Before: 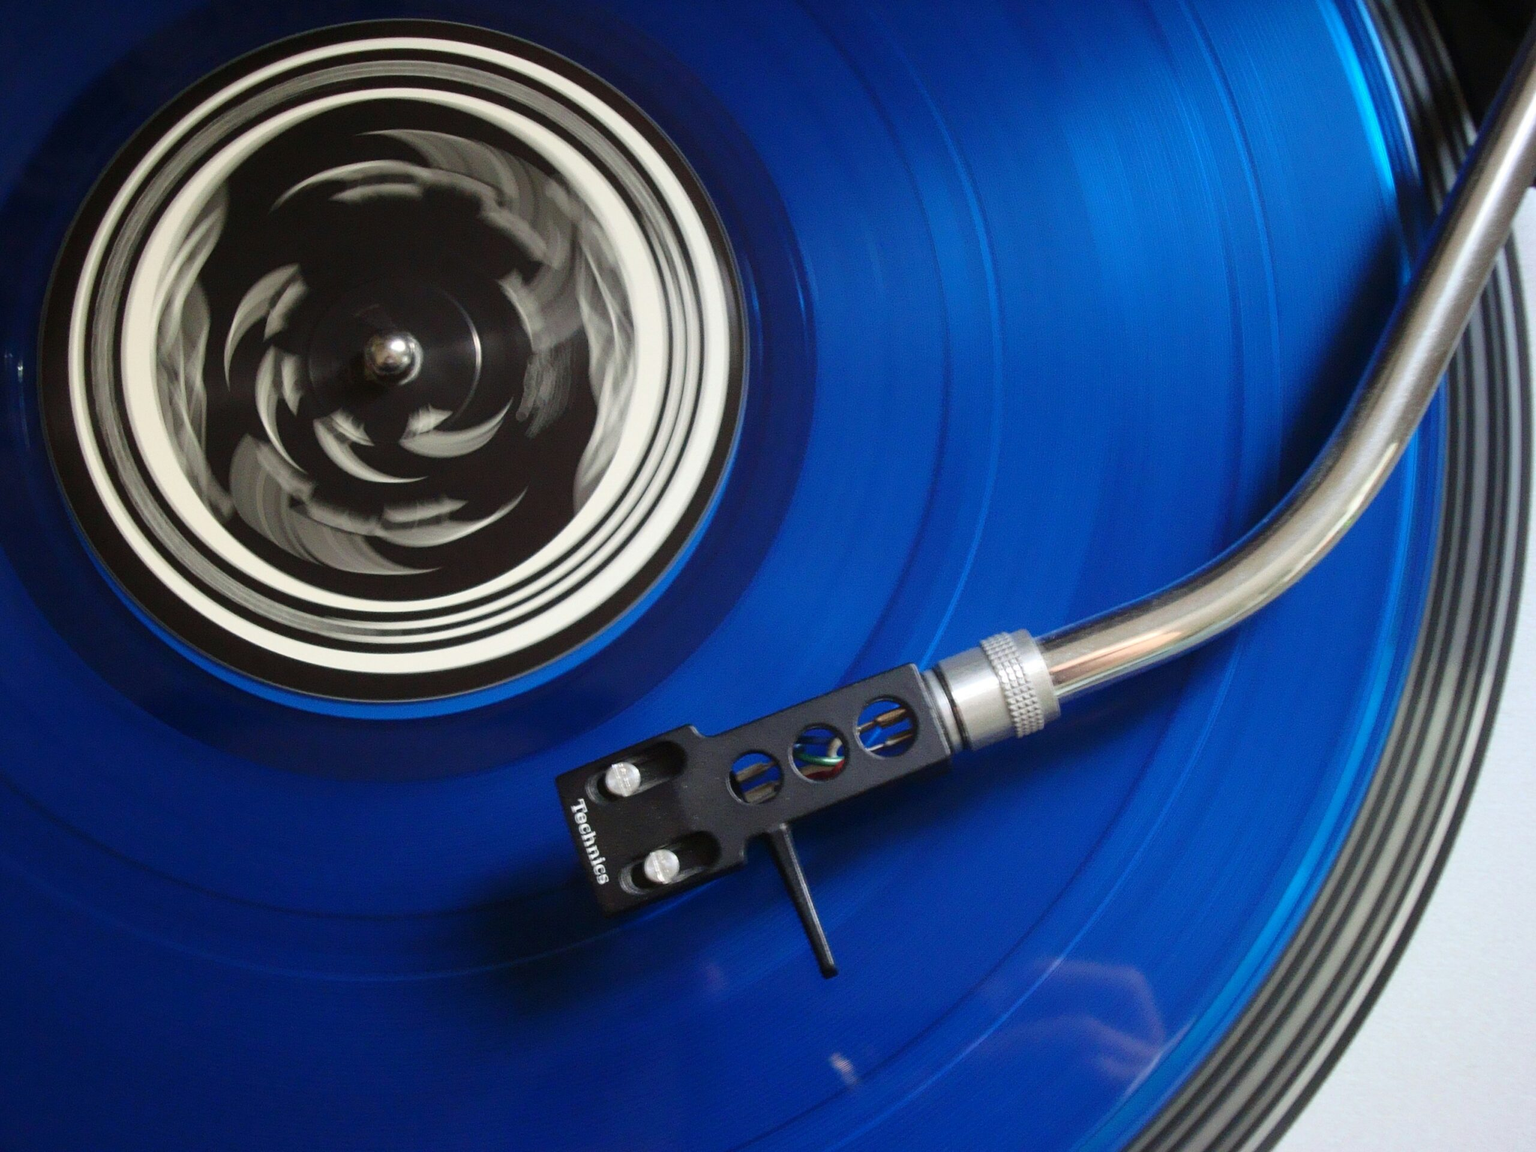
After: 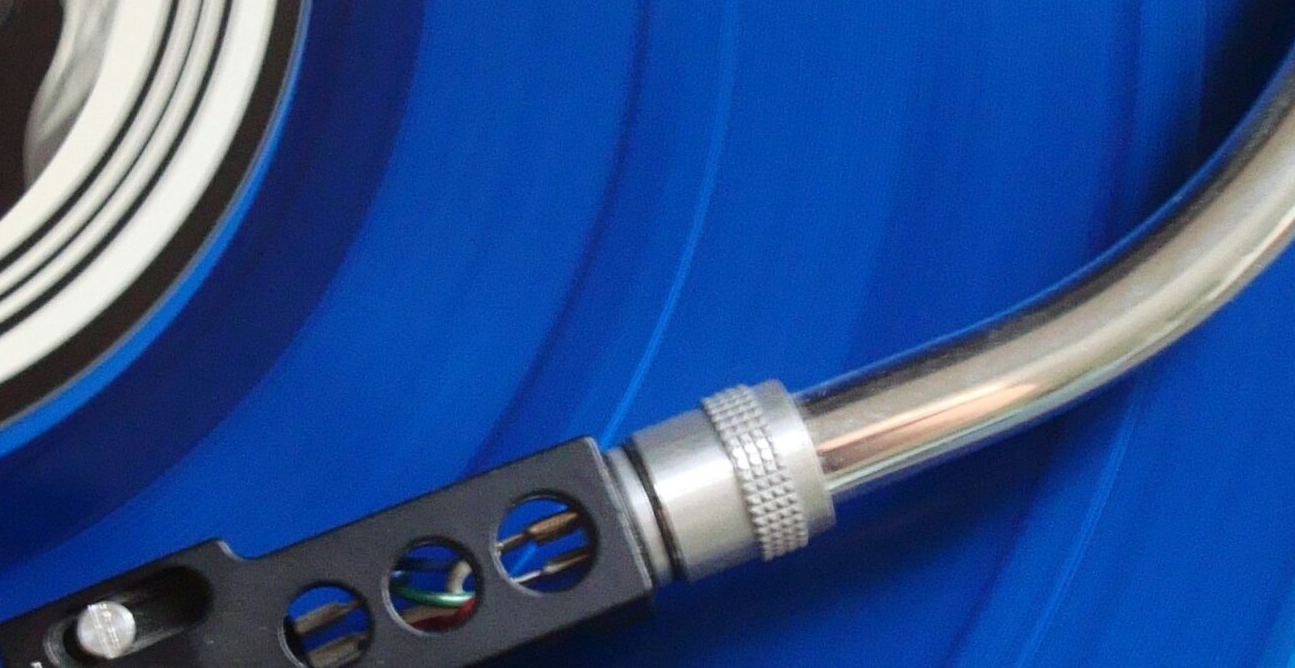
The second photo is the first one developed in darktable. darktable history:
crop: left 36.429%, top 34.863%, right 12.979%, bottom 30.322%
